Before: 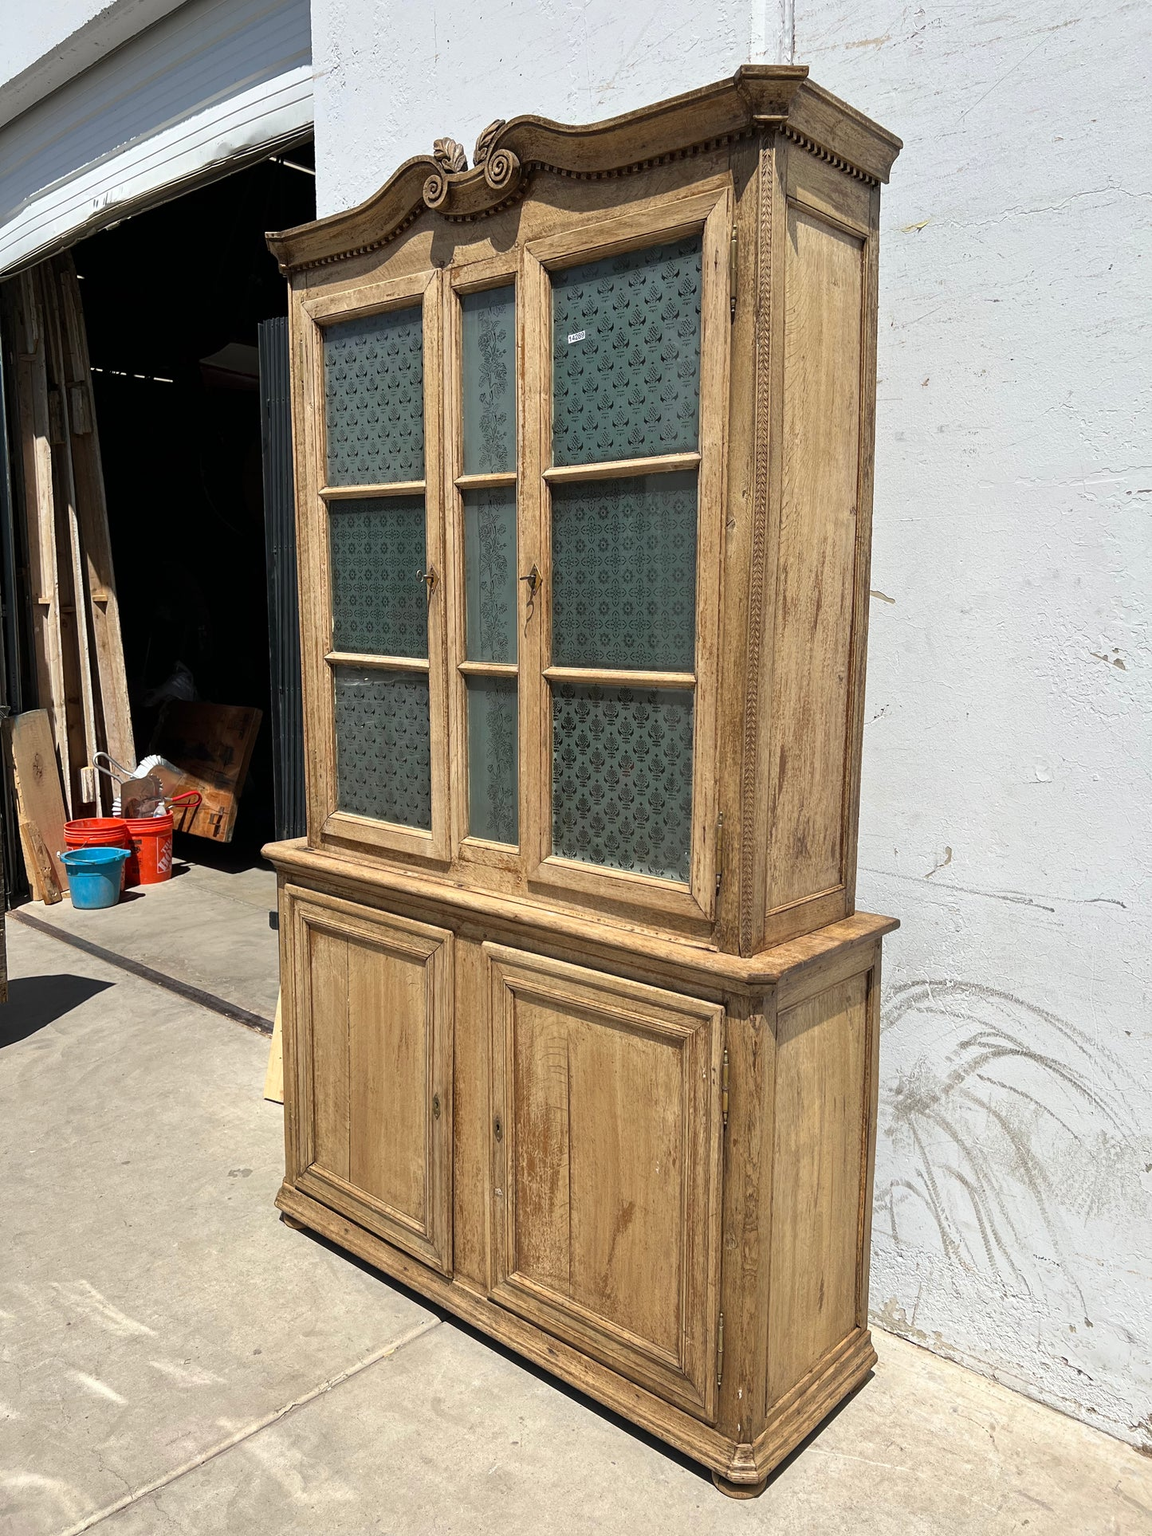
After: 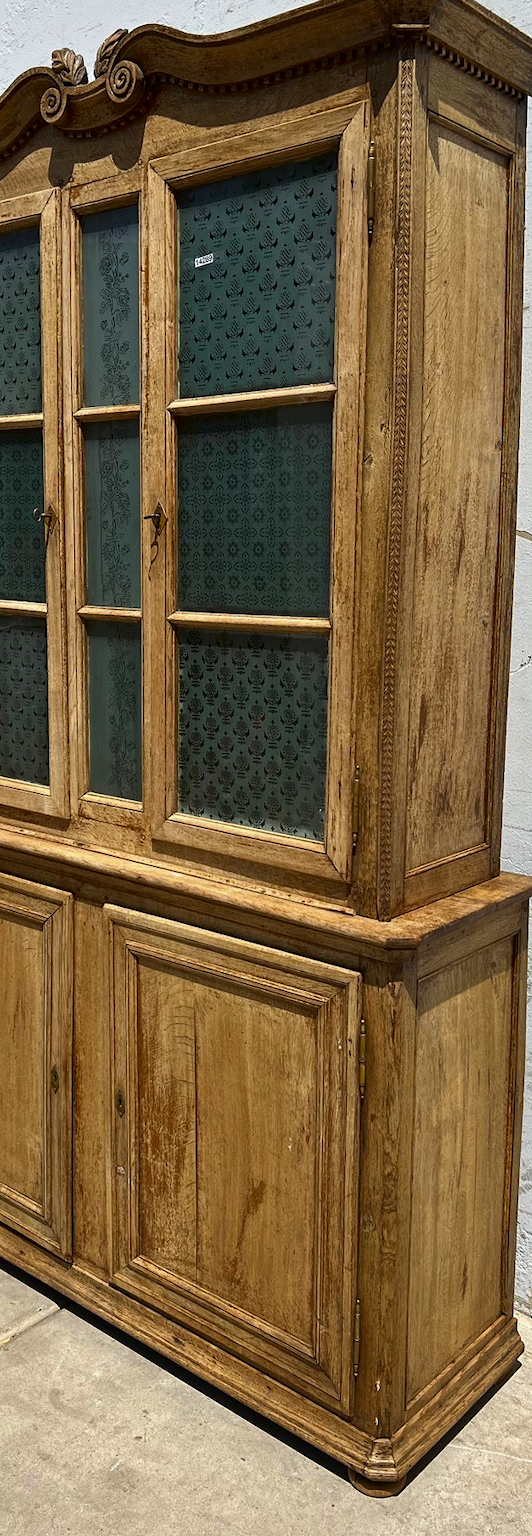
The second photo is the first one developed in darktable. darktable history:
contrast brightness saturation: brightness -0.25, saturation 0.2
crop: left 33.452%, top 6.025%, right 23.155%
